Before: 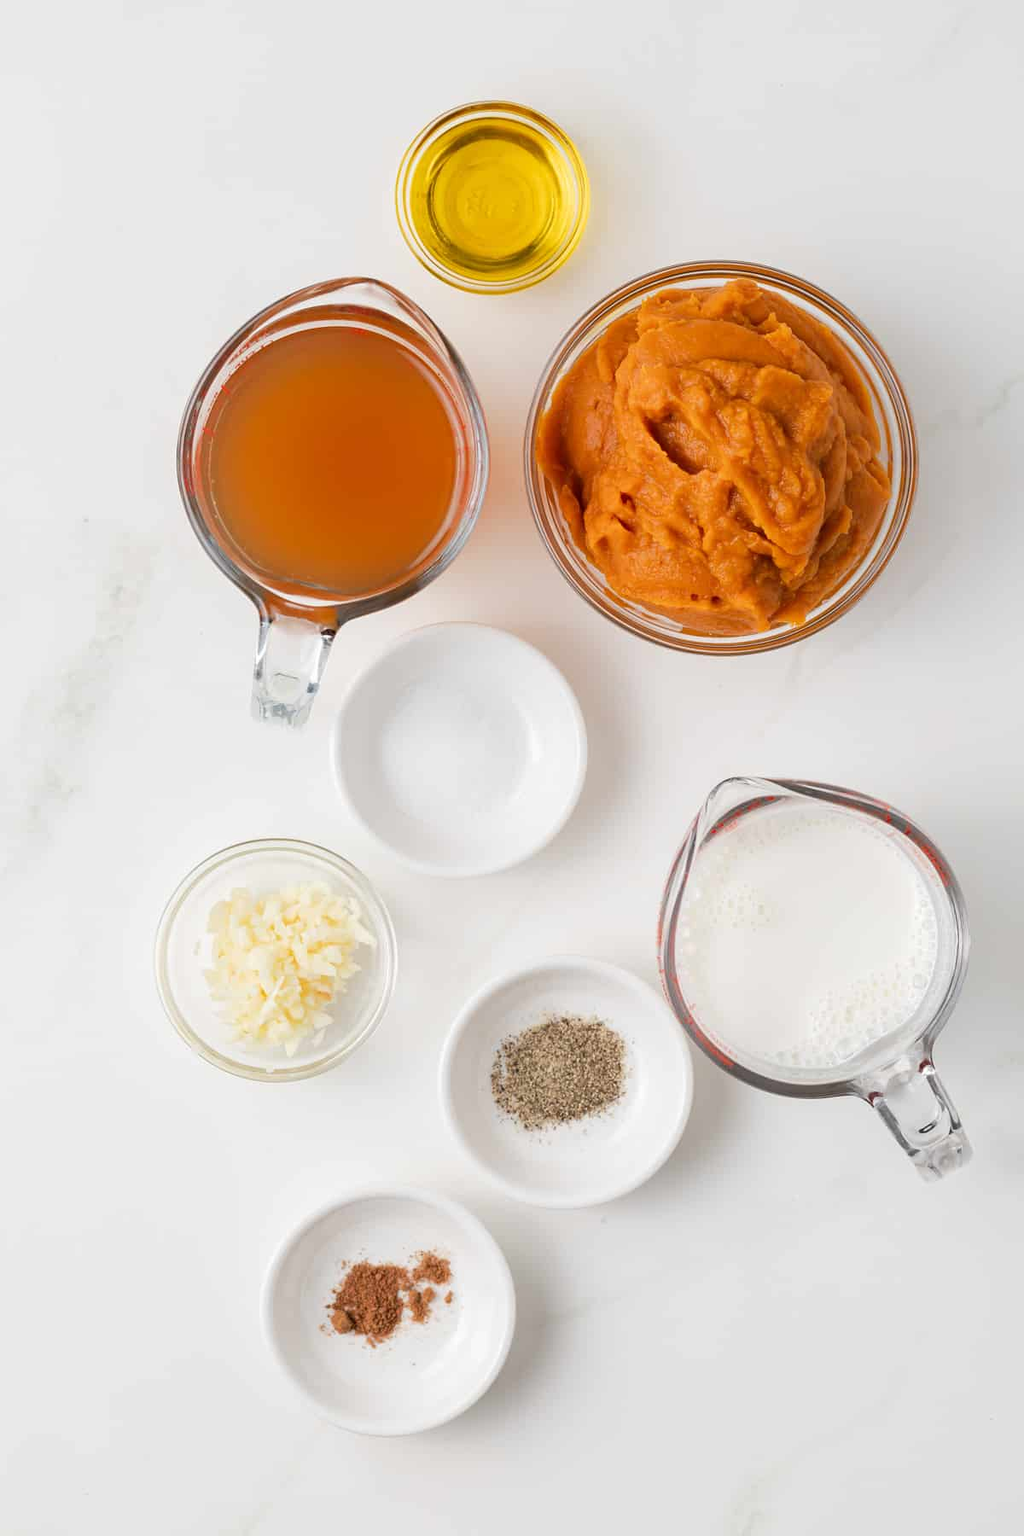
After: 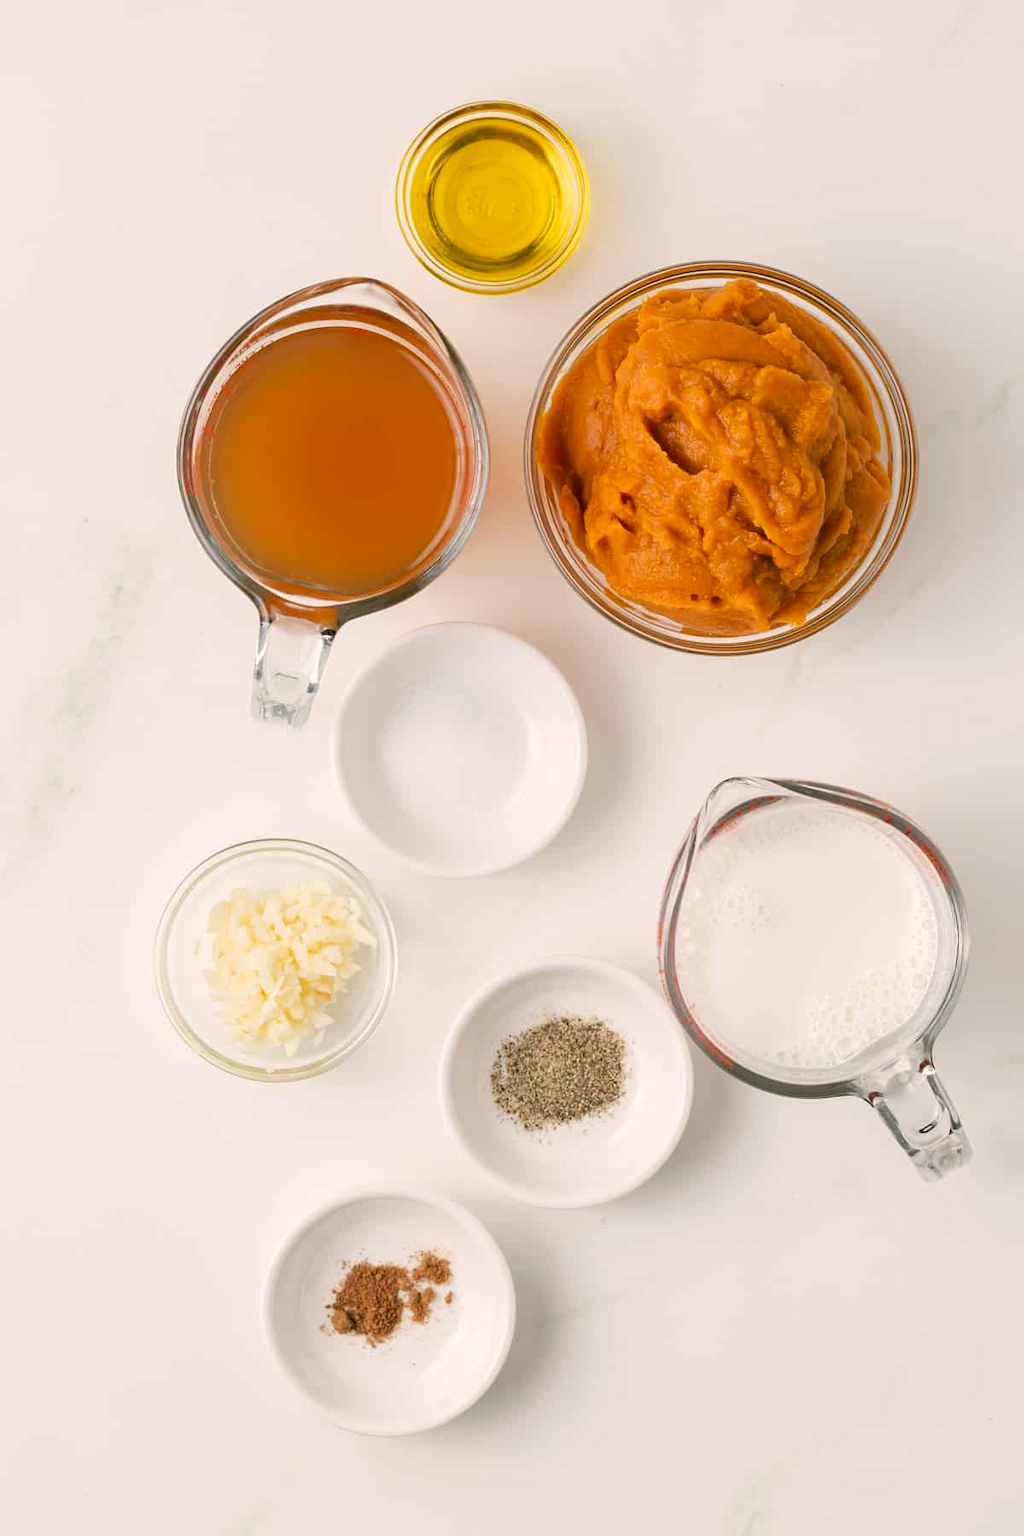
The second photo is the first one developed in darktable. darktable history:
color correction: highlights a* 4.62, highlights b* 4.97, shadows a* -6.86, shadows b* 4.92
